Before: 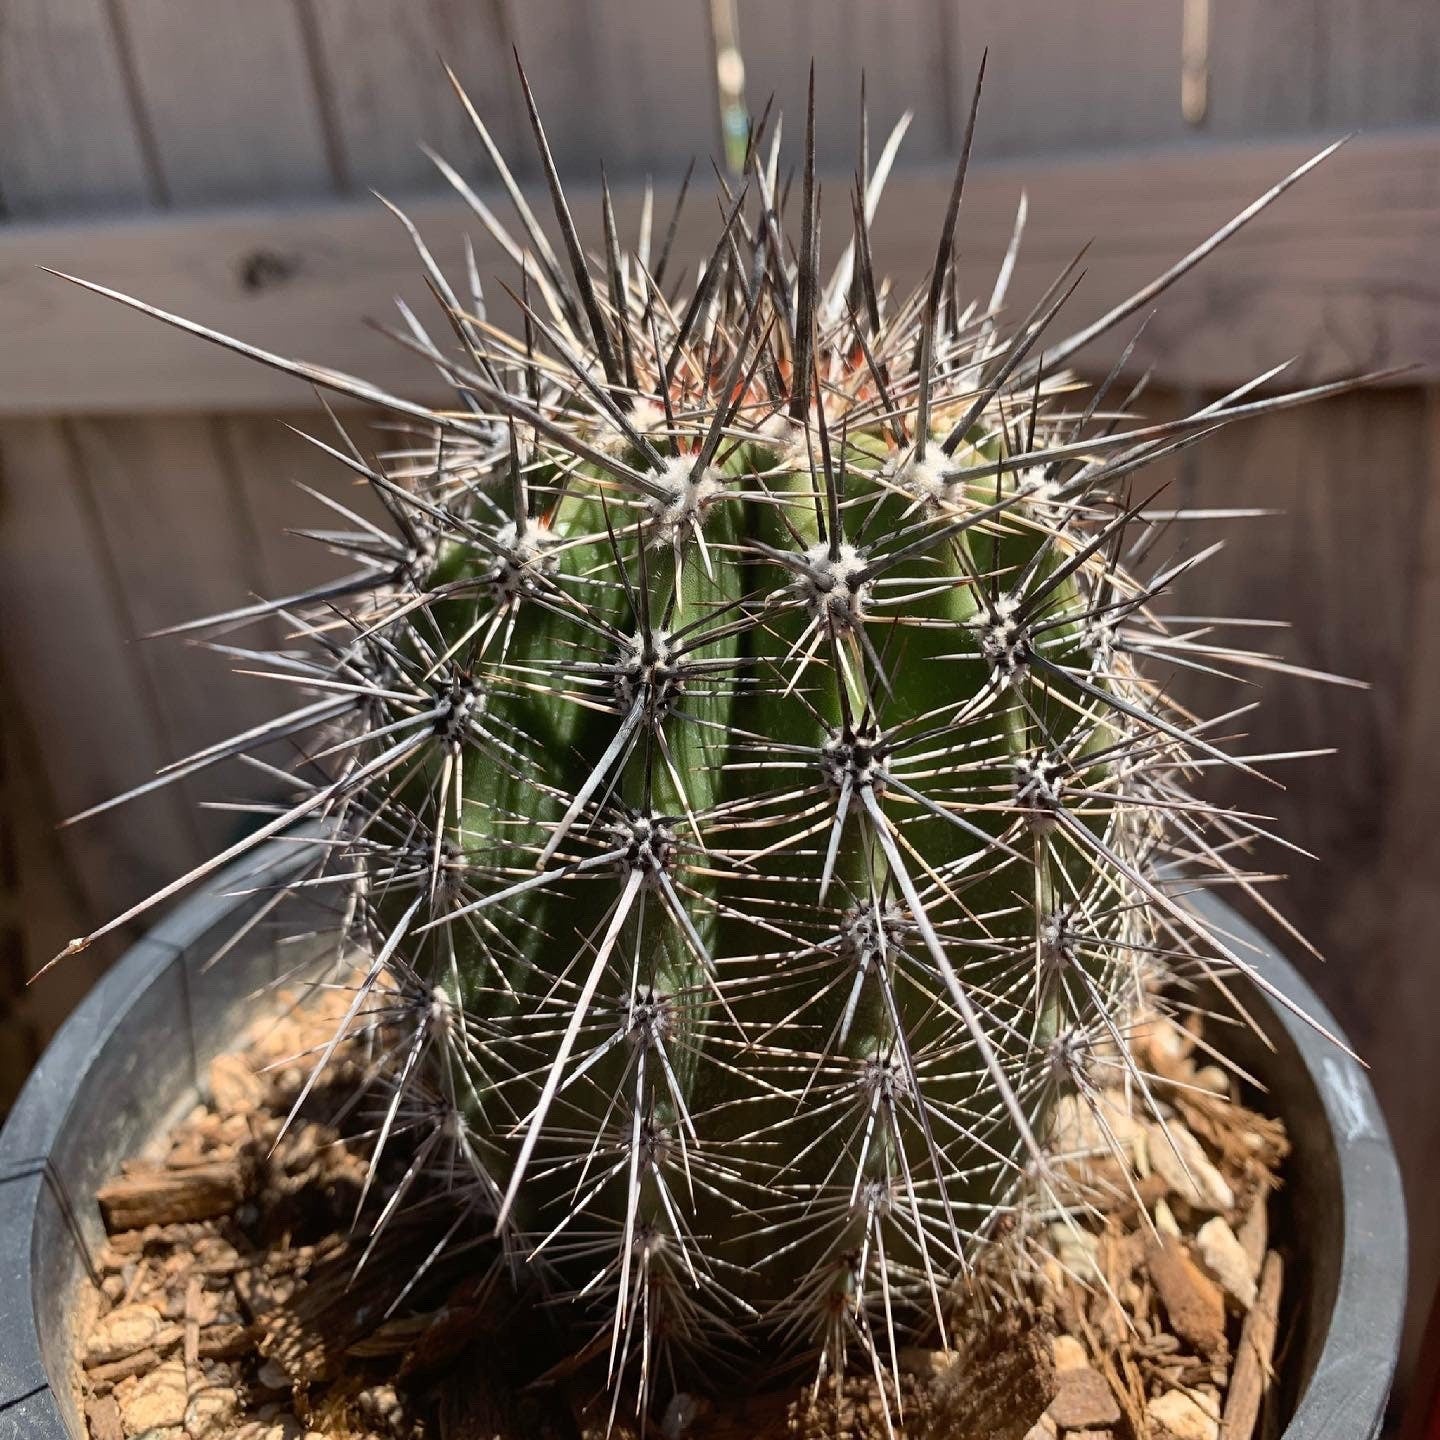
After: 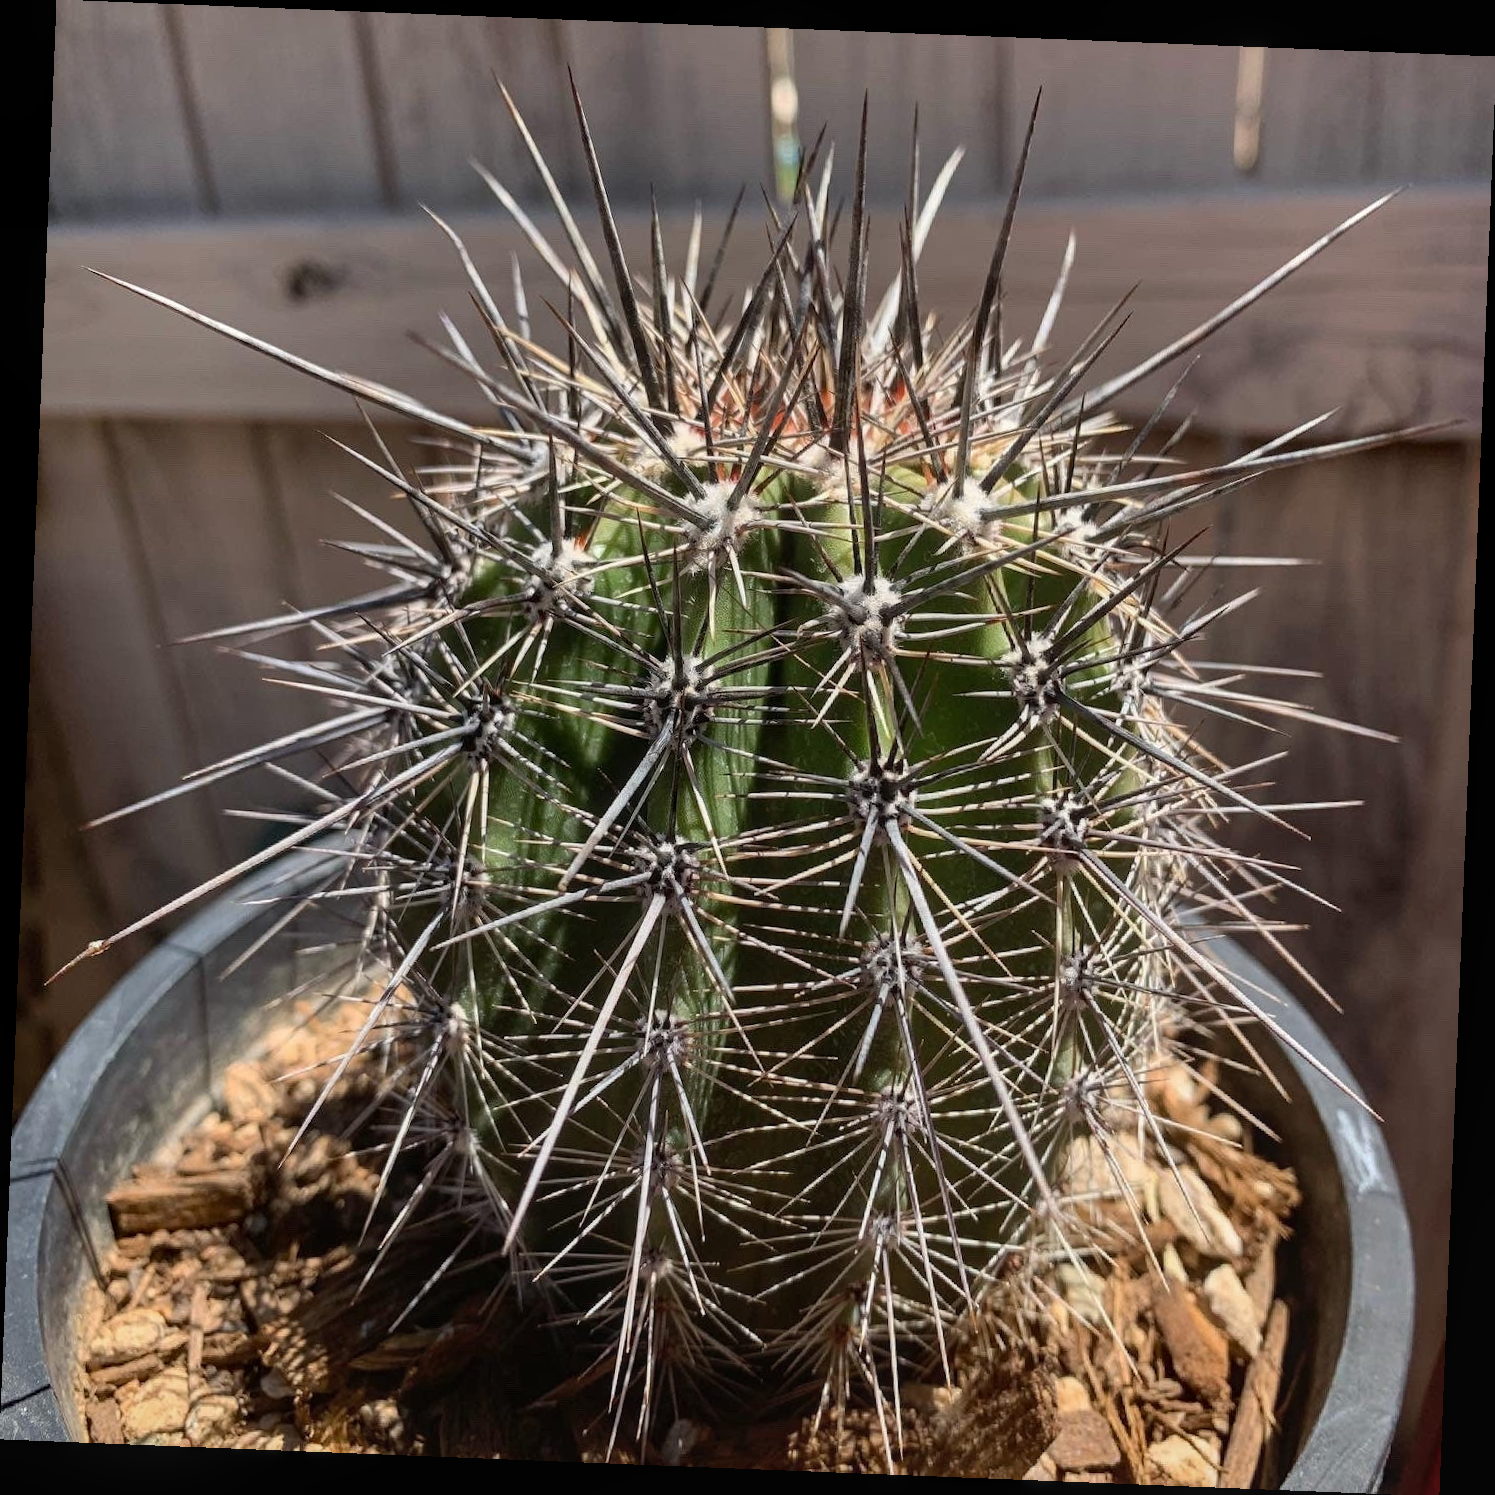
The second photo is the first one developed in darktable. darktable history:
local contrast: detail 115%
rotate and perspective: rotation 2.27°, automatic cropping off
